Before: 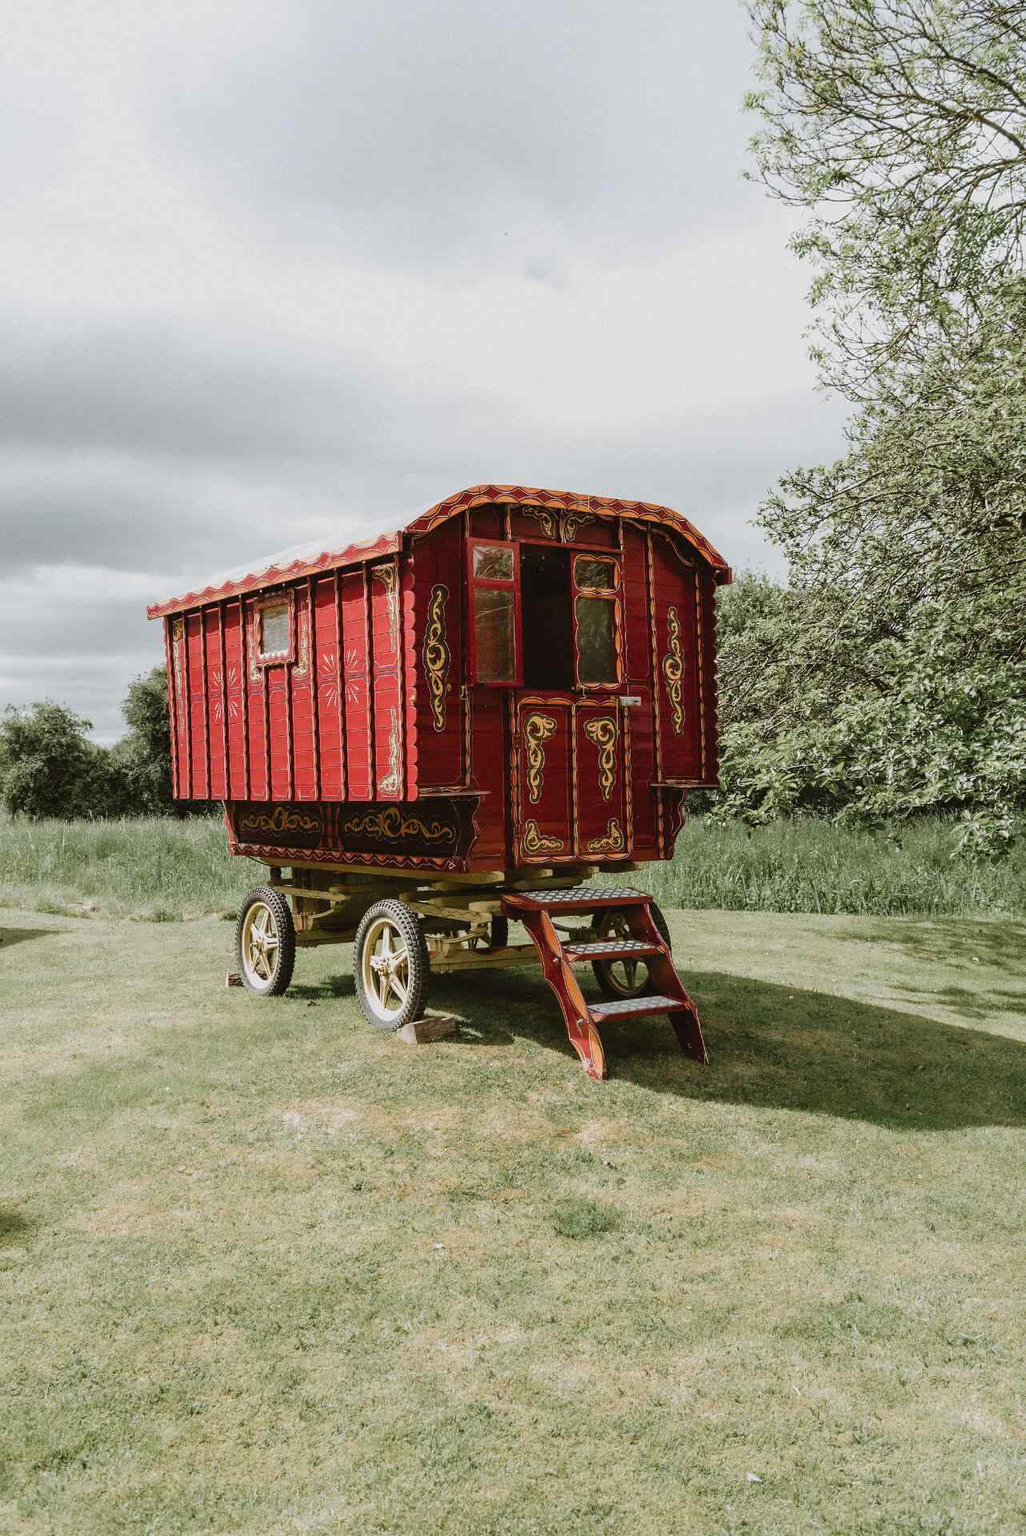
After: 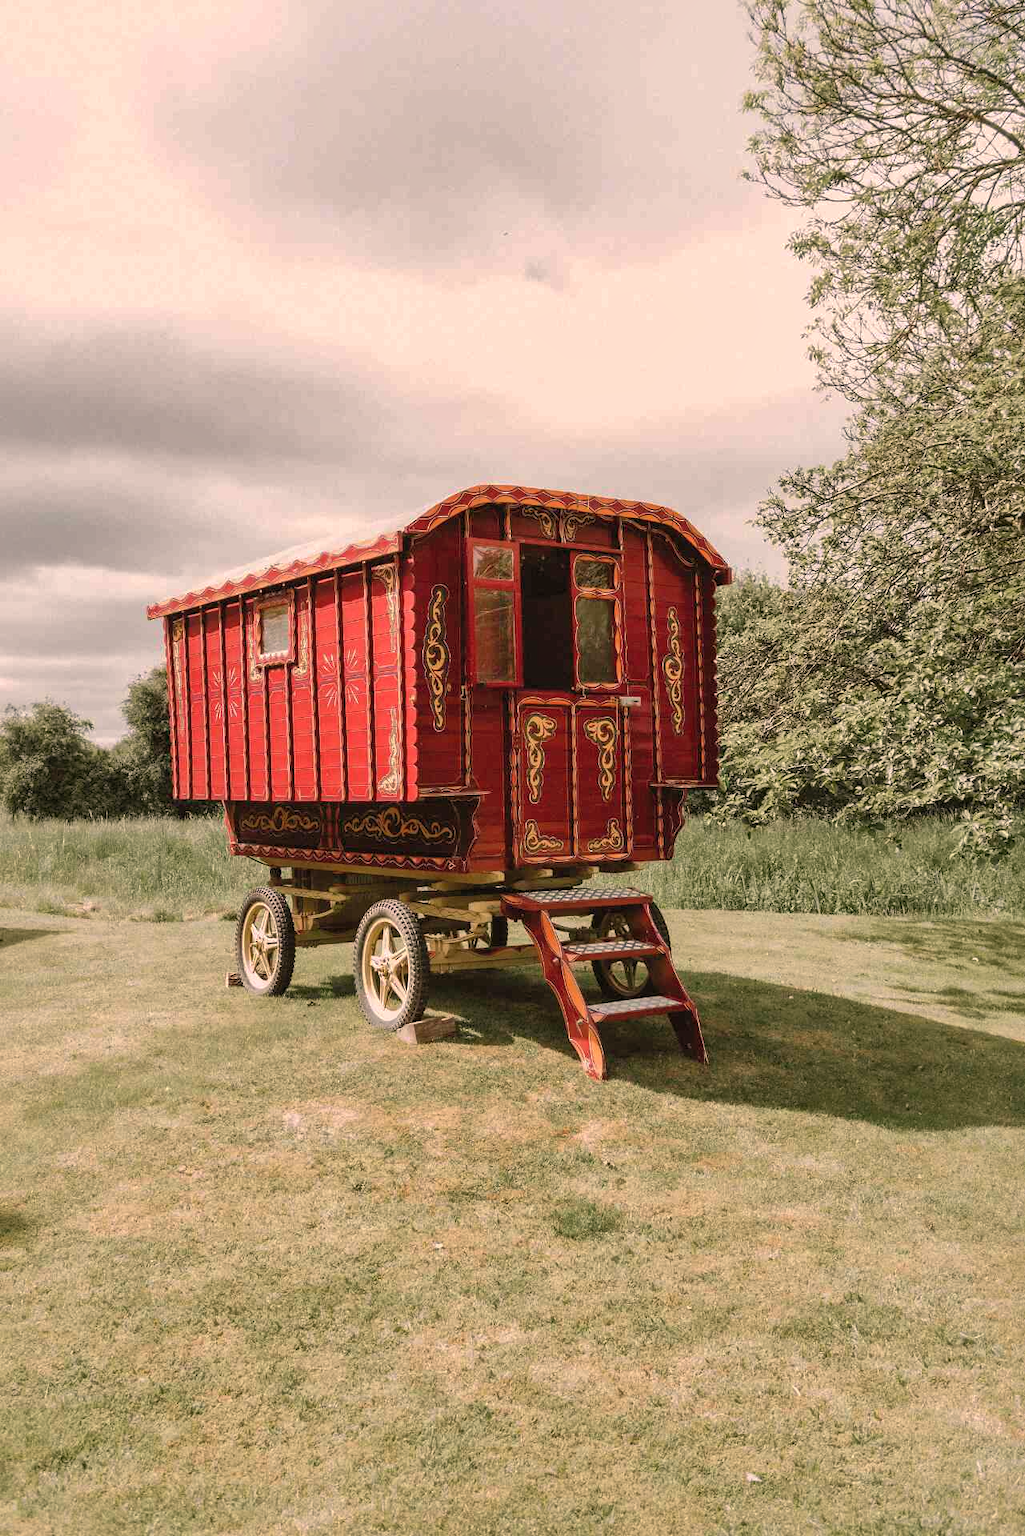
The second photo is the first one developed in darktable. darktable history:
white balance: red 1.127, blue 0.943
color calibration: illuminant same as pipeline (D50), x 0.346, y 0.359, temperature 5002.42 K
levels: levels [0.016, 0.484, 0.953]
shadows and highlights: on, module defaults
